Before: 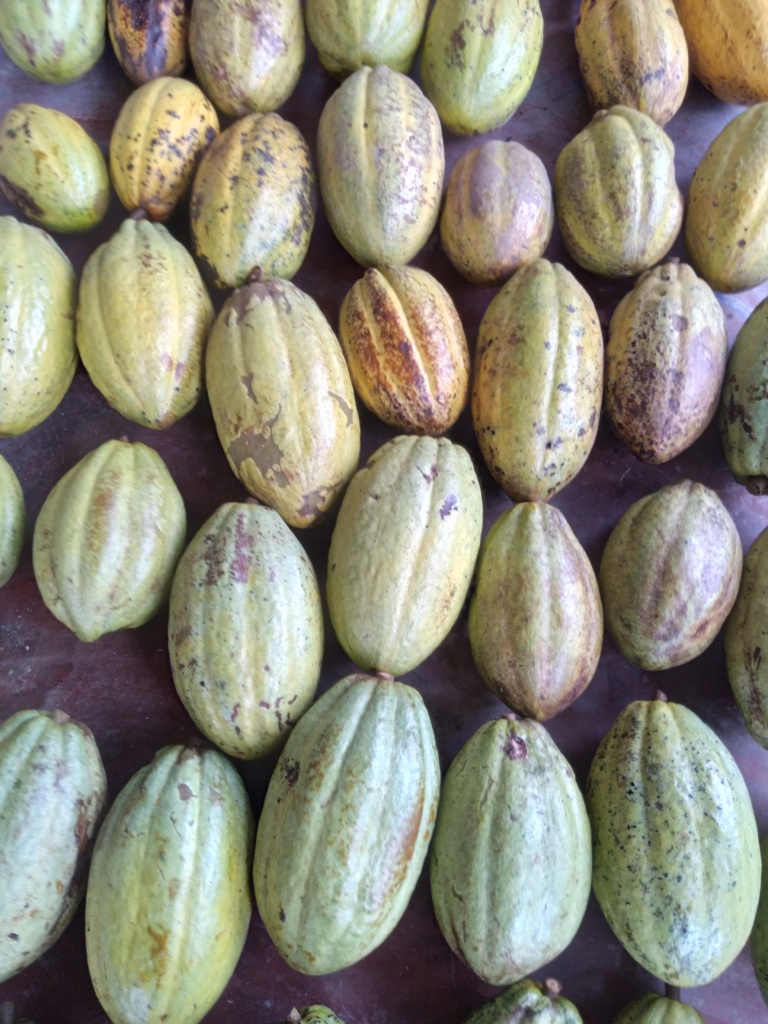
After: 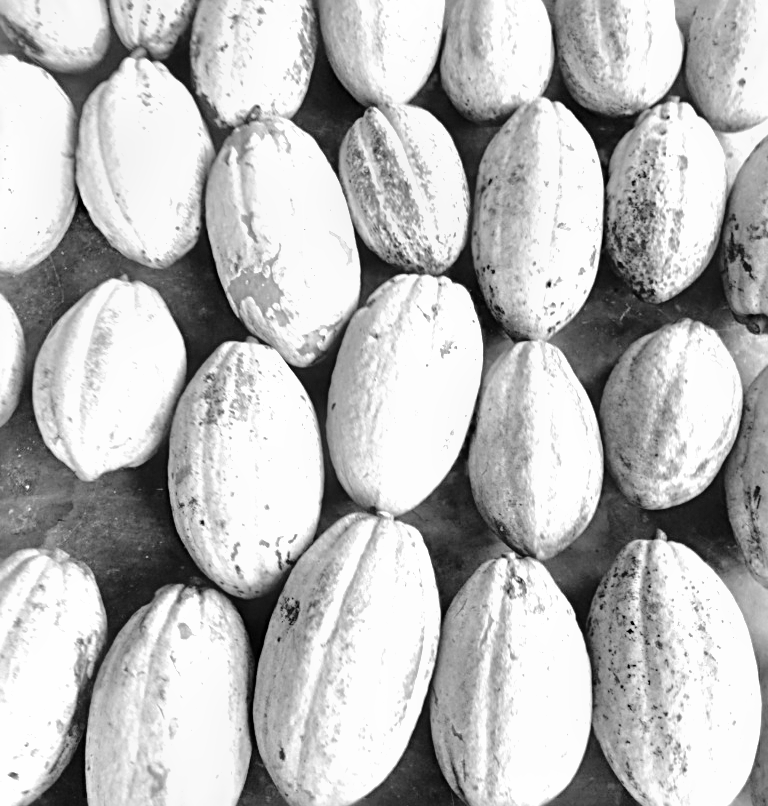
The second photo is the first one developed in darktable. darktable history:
crop and rotate: top 15.774%, bottom 5.506%
fill light: exposure -2 EV, width 8.6
exposure: exposure 1.16 EV, compensate exposure bias true, compensate highlight preservation false
contrast brightness saturation: saturation -0.17
monochrome: size 1
sharpen: radius 3.119
color balance rgb: perceptual saturation grading › global saturation 25%, perceptual brilliance grading › mid-tones 10%, perceptual brilliance grading › shadows 15%, global vibrance 20%
